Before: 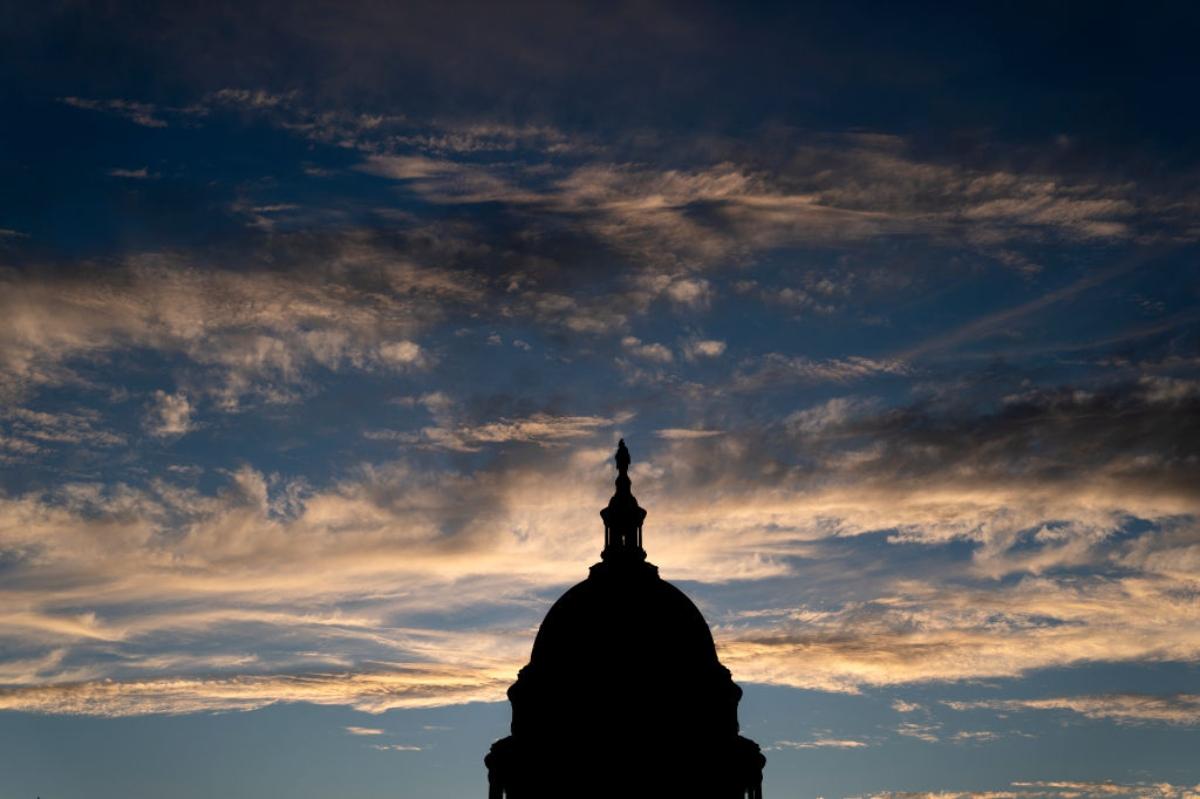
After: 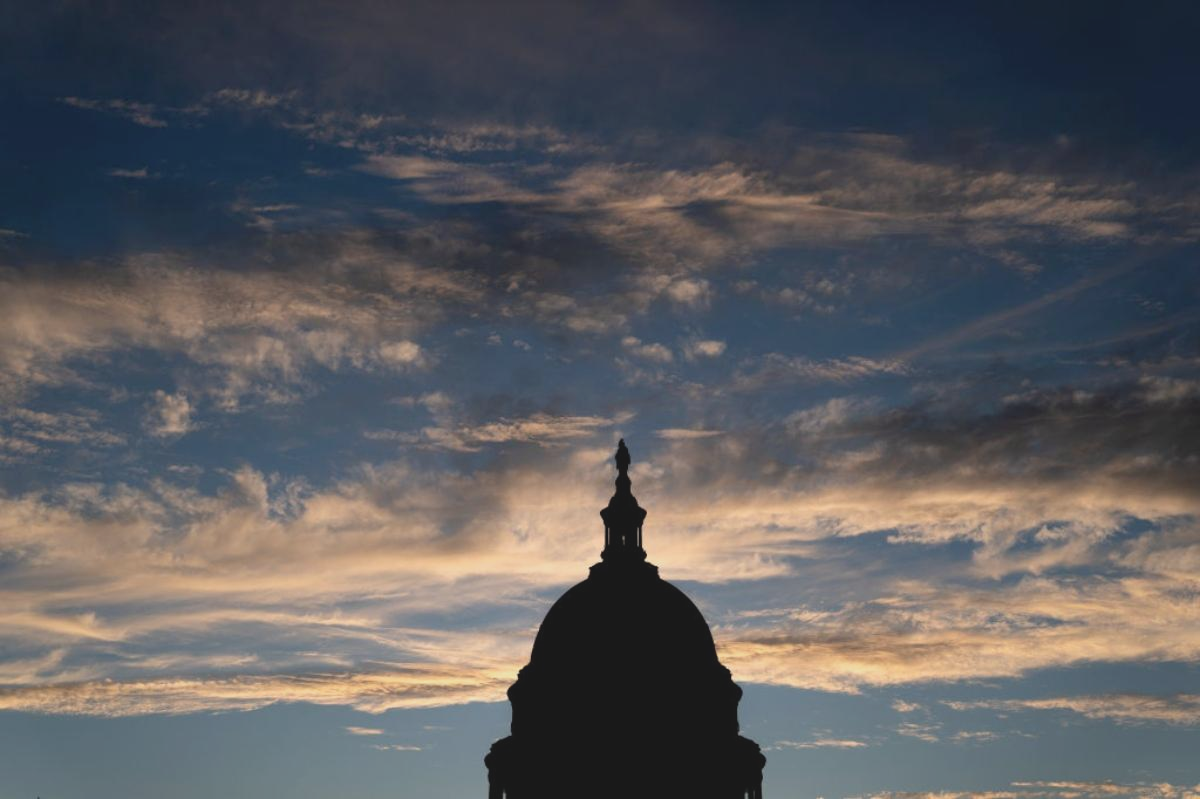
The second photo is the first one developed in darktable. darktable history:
contrast brightness saturation: contrast -0.136, brightness 0.05, saturation -0.121
